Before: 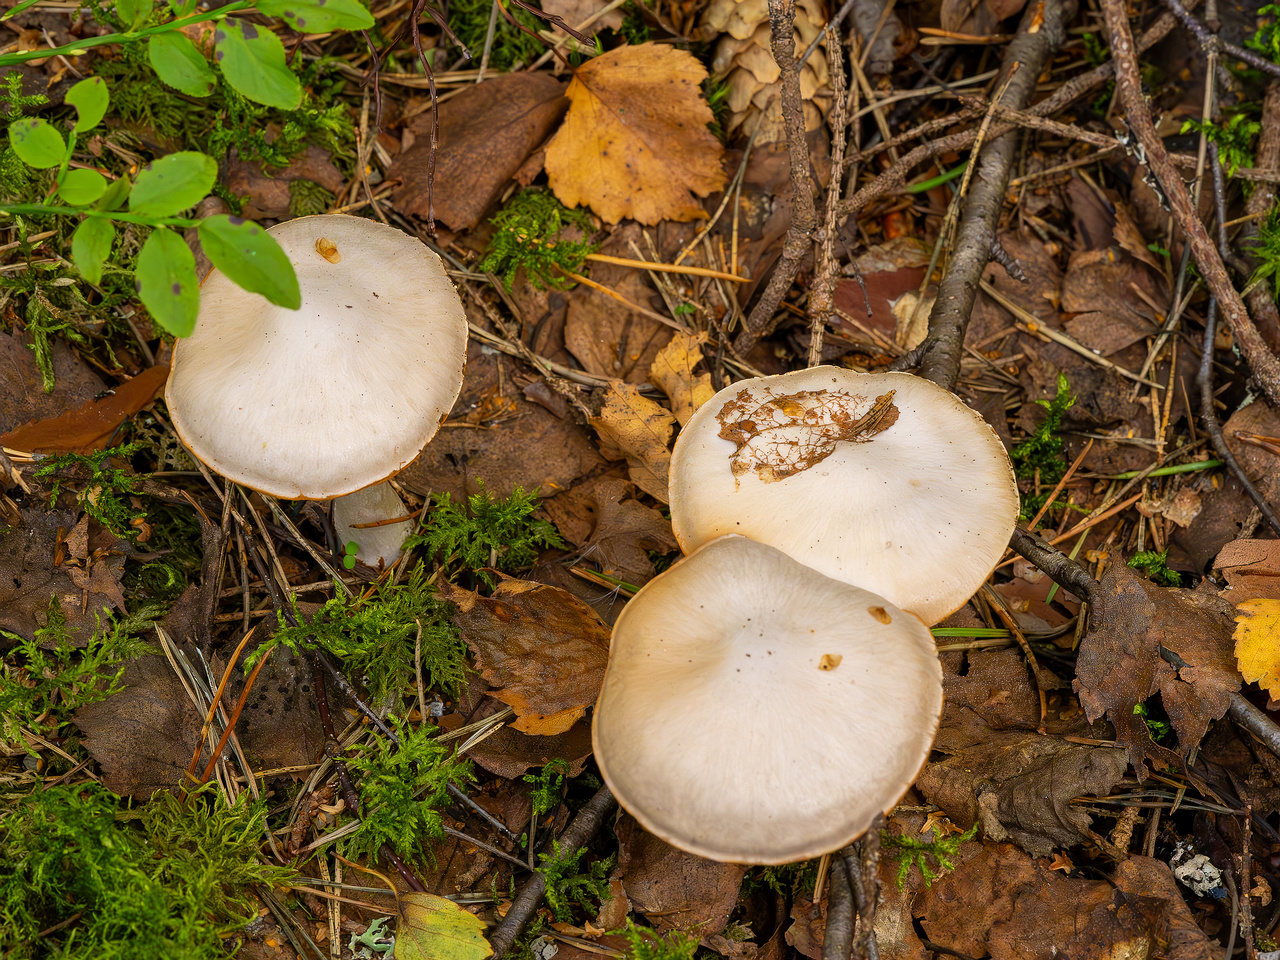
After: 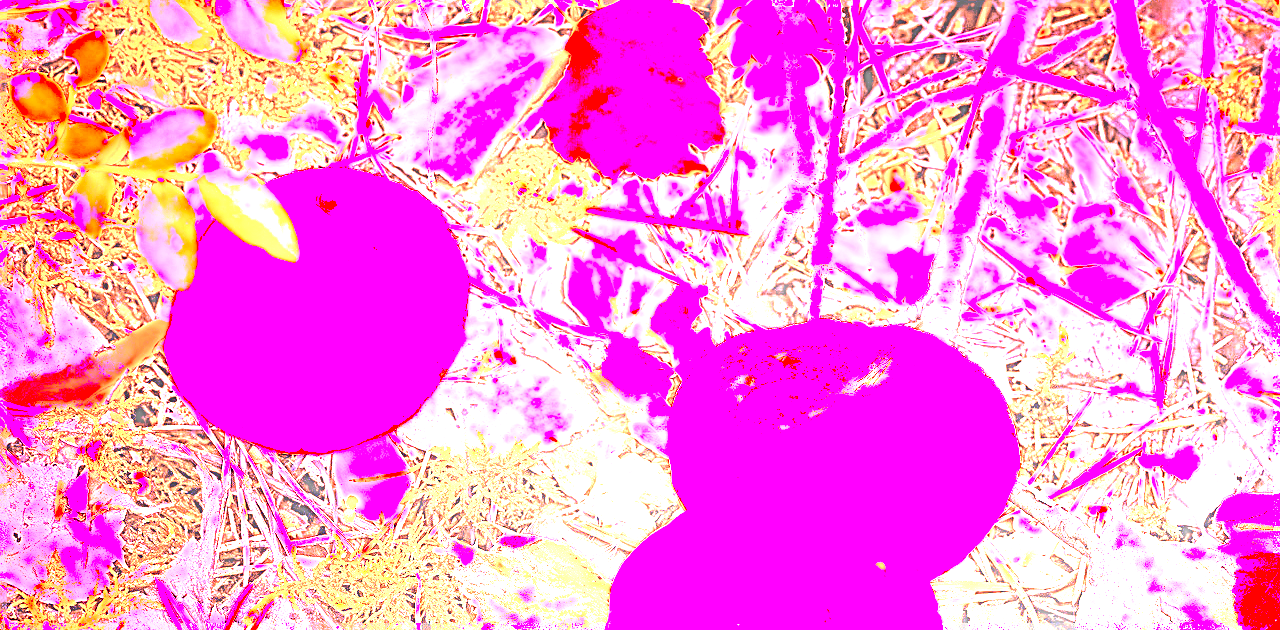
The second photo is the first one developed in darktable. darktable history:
white balance: red 8, blue 8
crop and rotate: top 4.848%, bottom 29.503%
local contrast: on, module defaults
exposure: black level correction 0.001, exposure 1.05 EV, compensate exposure bias true, compensate highlight preservation false
sharpen: radius 2.584, amount 0.688
